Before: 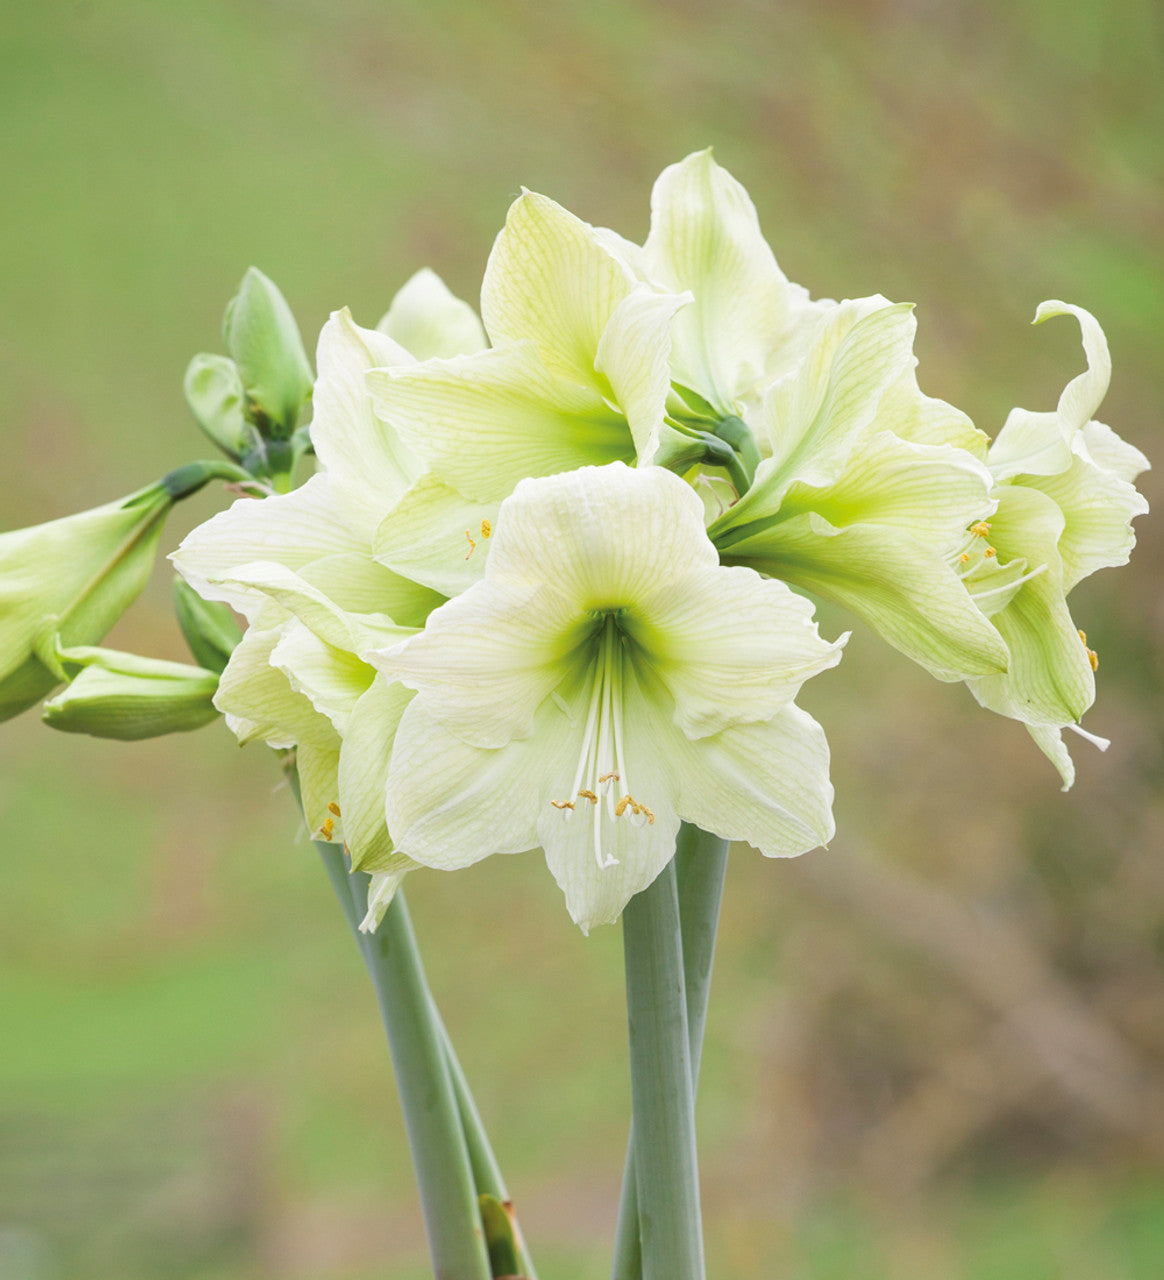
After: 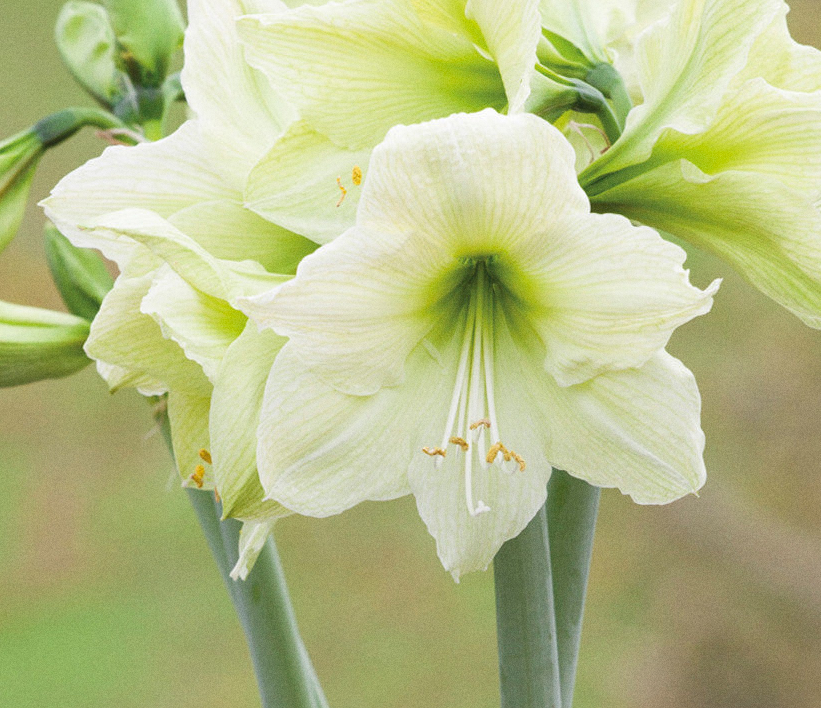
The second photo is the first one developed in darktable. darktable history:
crop: left 11.123%, top 27.61%, right 18.3%, bottom 17.034%
grain: coarseness 7.08 ISO, strength 21.67%, mid-tones bias 59.58%
